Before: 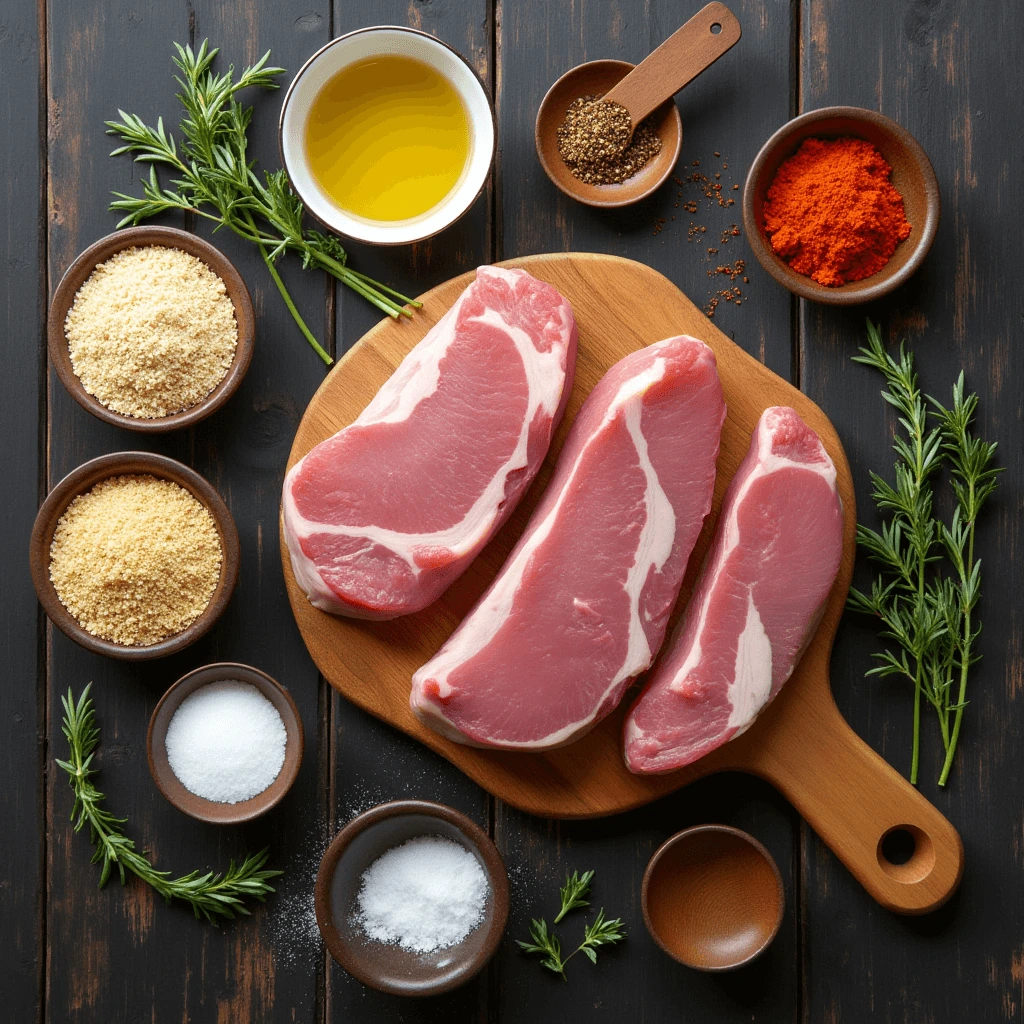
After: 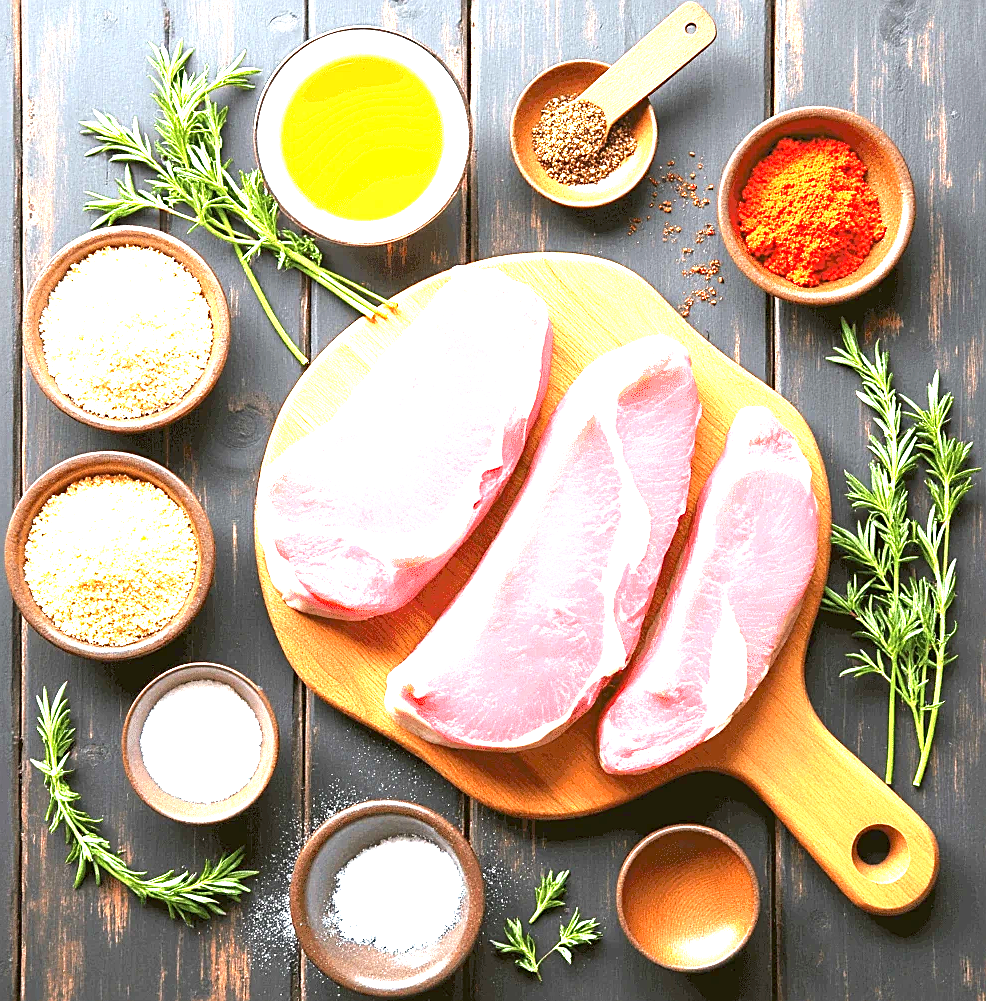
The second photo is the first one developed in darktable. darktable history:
exposure: exposure 3 EV, compensate highlight preservation false
crop and rotate: left 2.536%, right 1.107%, bottom 2.246%
sharpen: on, module defaults
